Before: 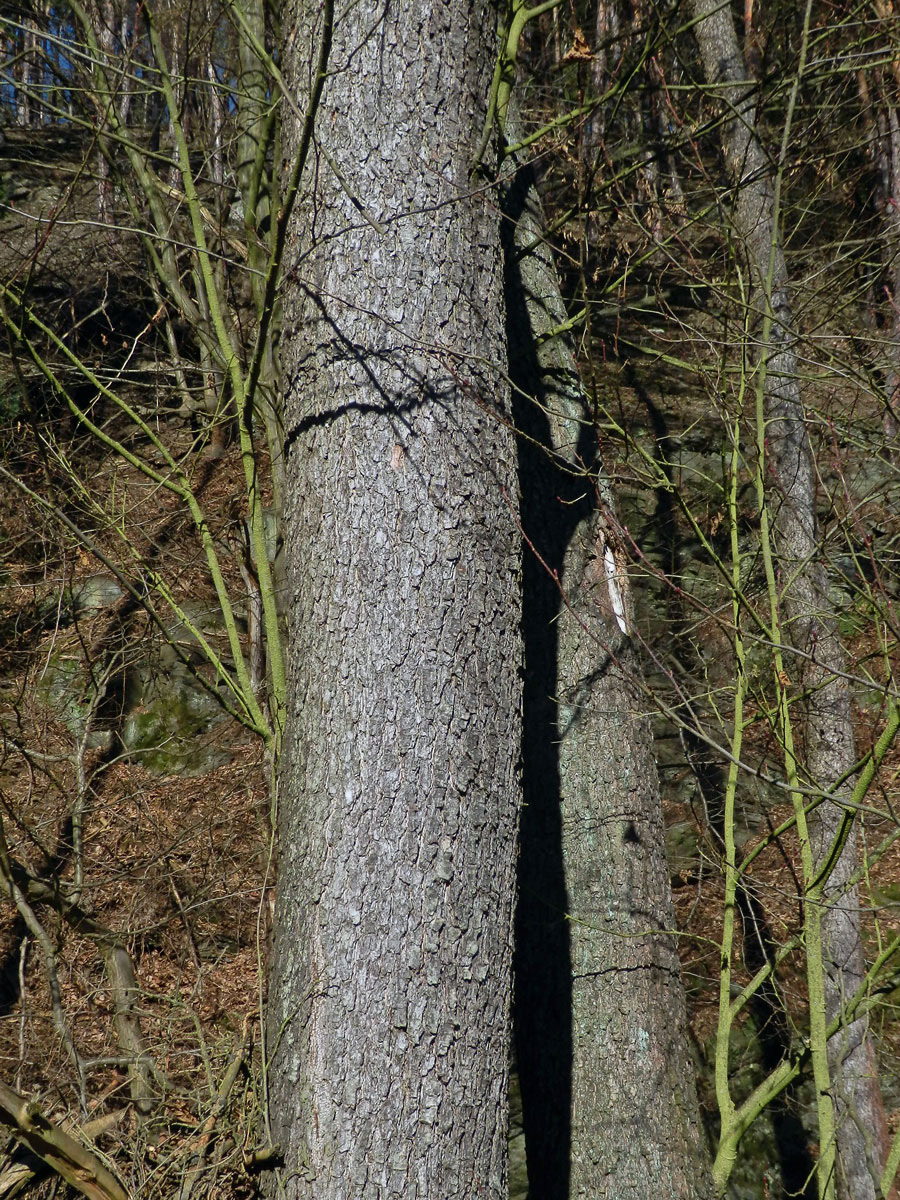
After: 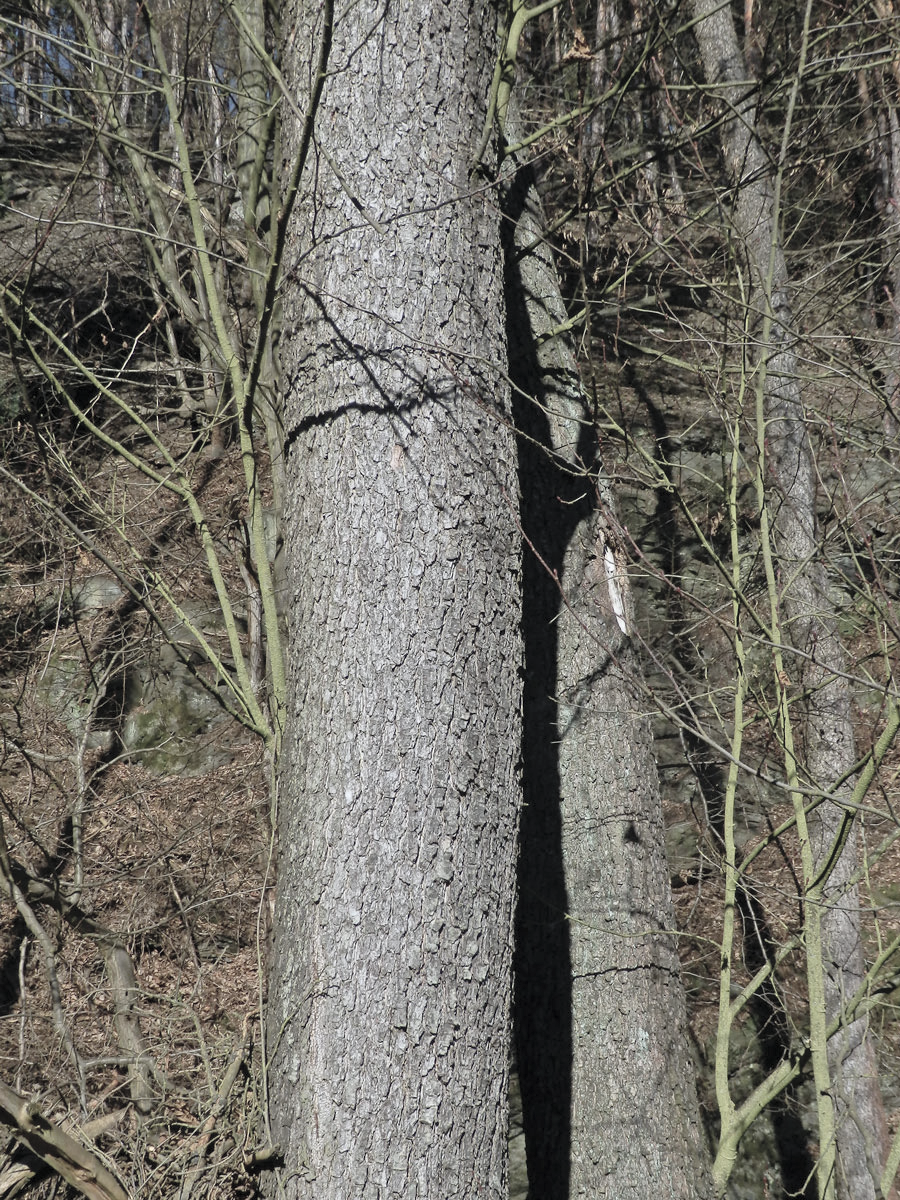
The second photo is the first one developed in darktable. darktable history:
contrast brightness saturation: brightness 0.184, saturation -0.492
